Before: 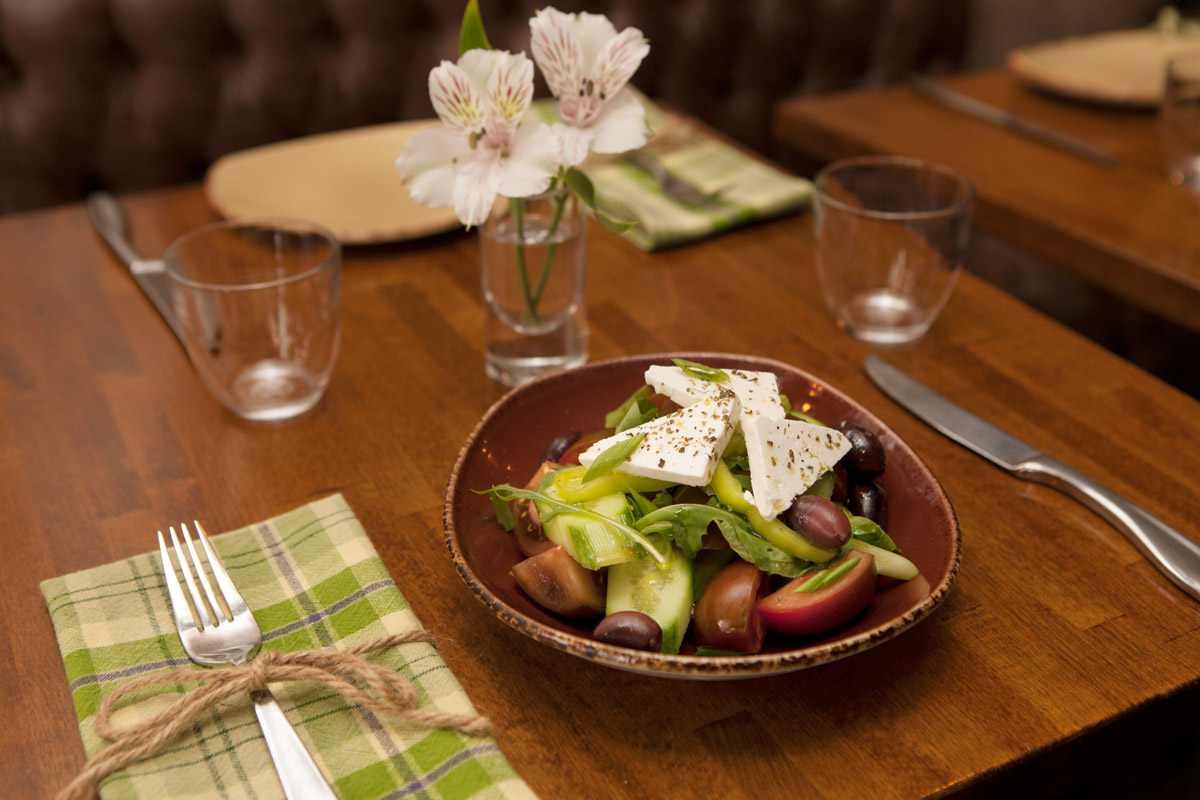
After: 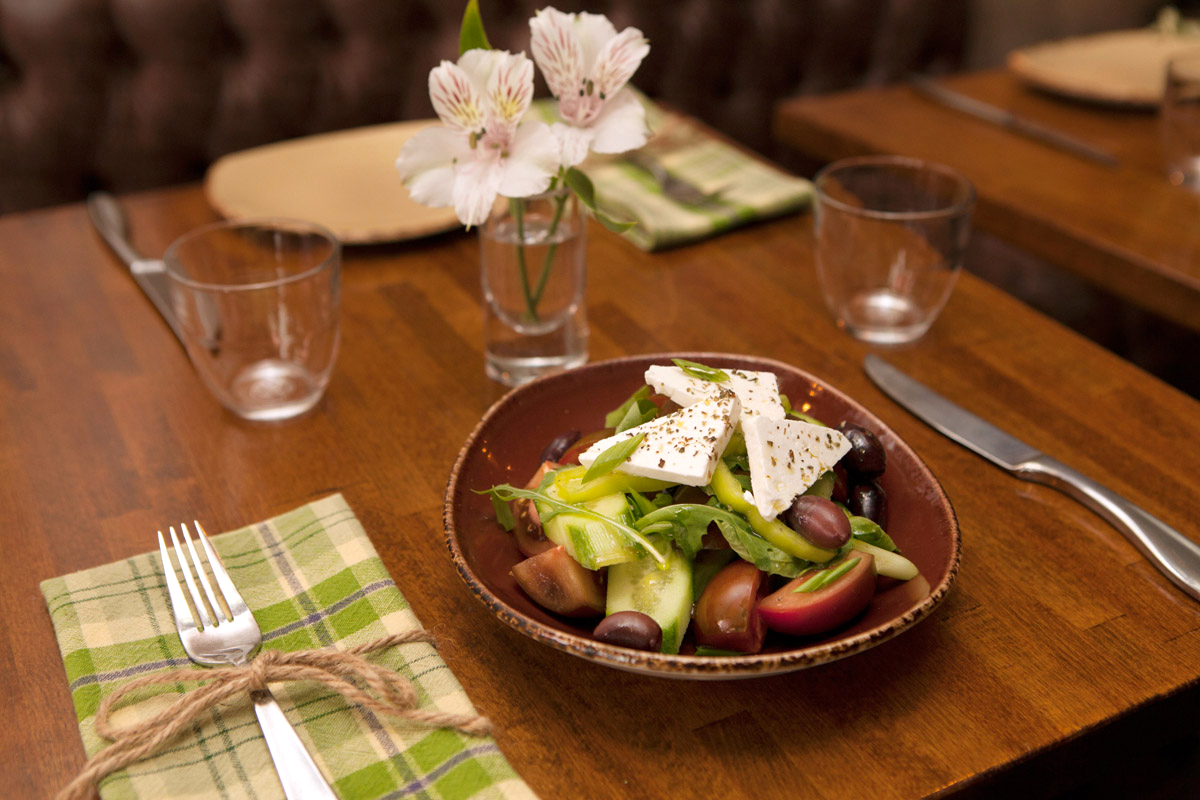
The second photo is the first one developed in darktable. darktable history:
white balance: red 1.009, blue 1.027
levels: levels [0, 0.48, 0.961]
